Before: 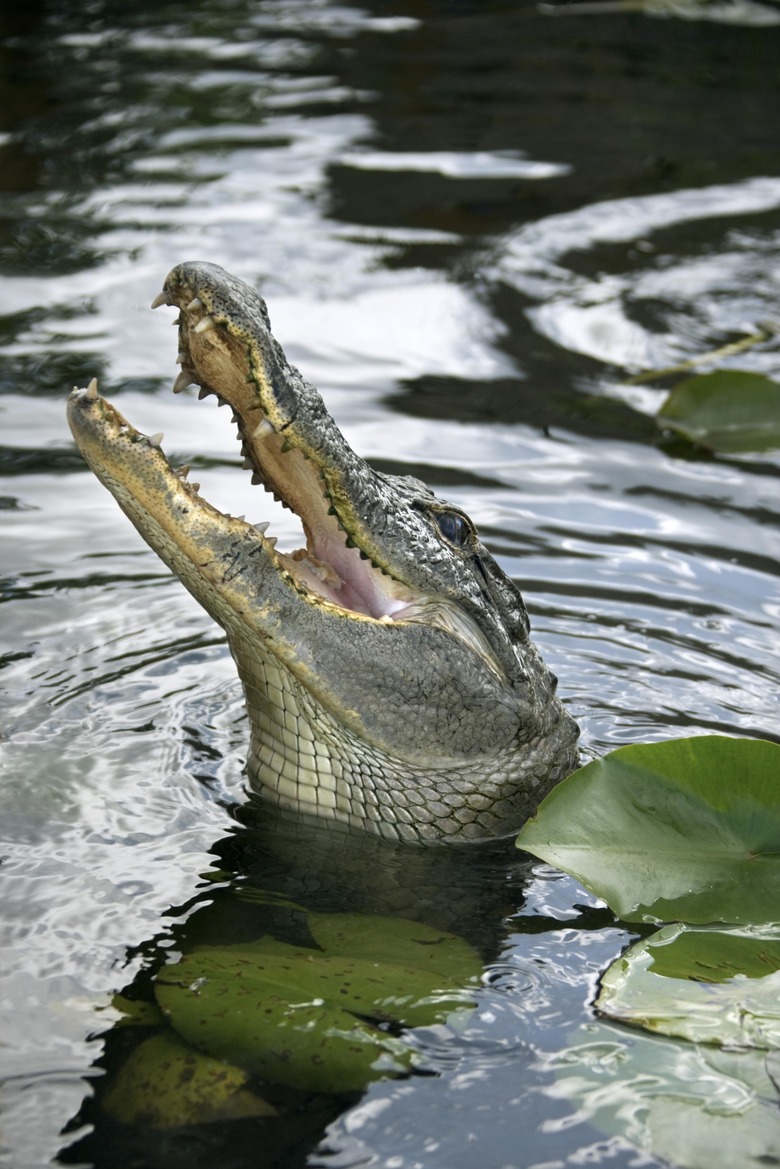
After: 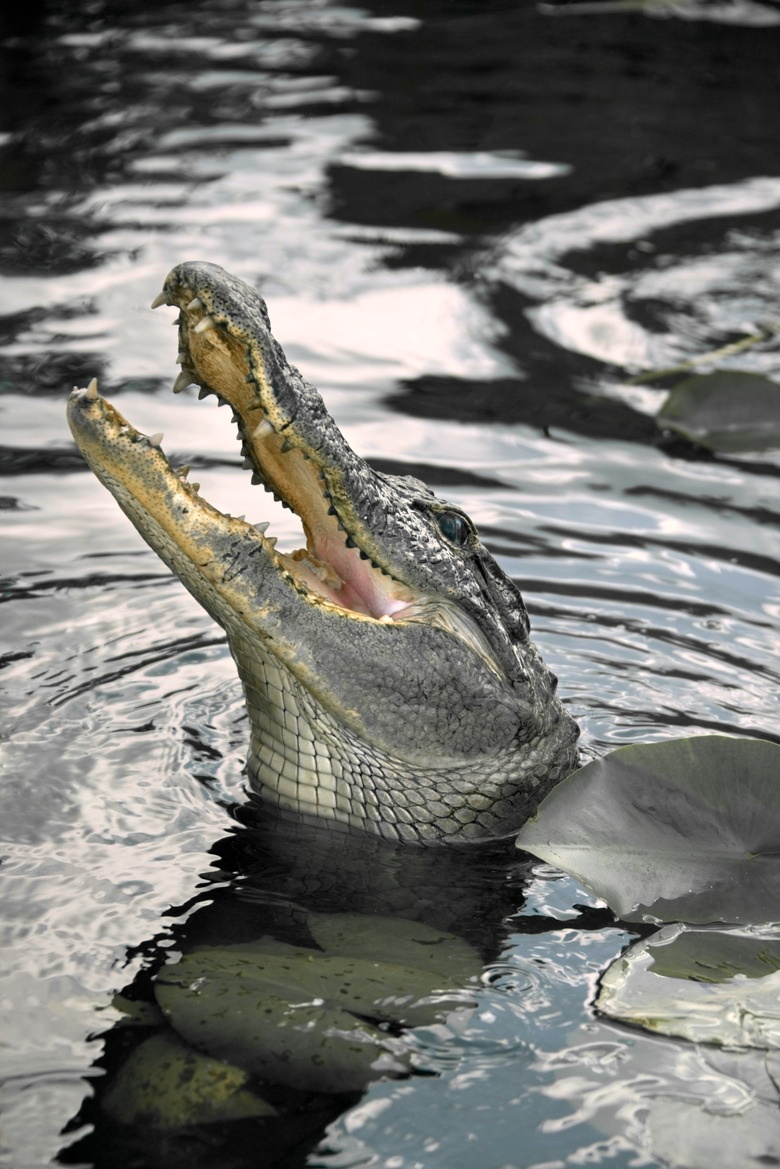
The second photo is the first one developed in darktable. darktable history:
color correction: highlights a* 4.02, highlights b* 4.98, shadows a* -7.55, shadows b* 4.98
color zones: curves: ch1 [(0, 0.679) (0.143, 0.647) (0.286, 0.261) (0.378, -0.011) (0.571, 0.396) (0.714, 0.399) (0.857, 0.406) (1, 0.679)]
